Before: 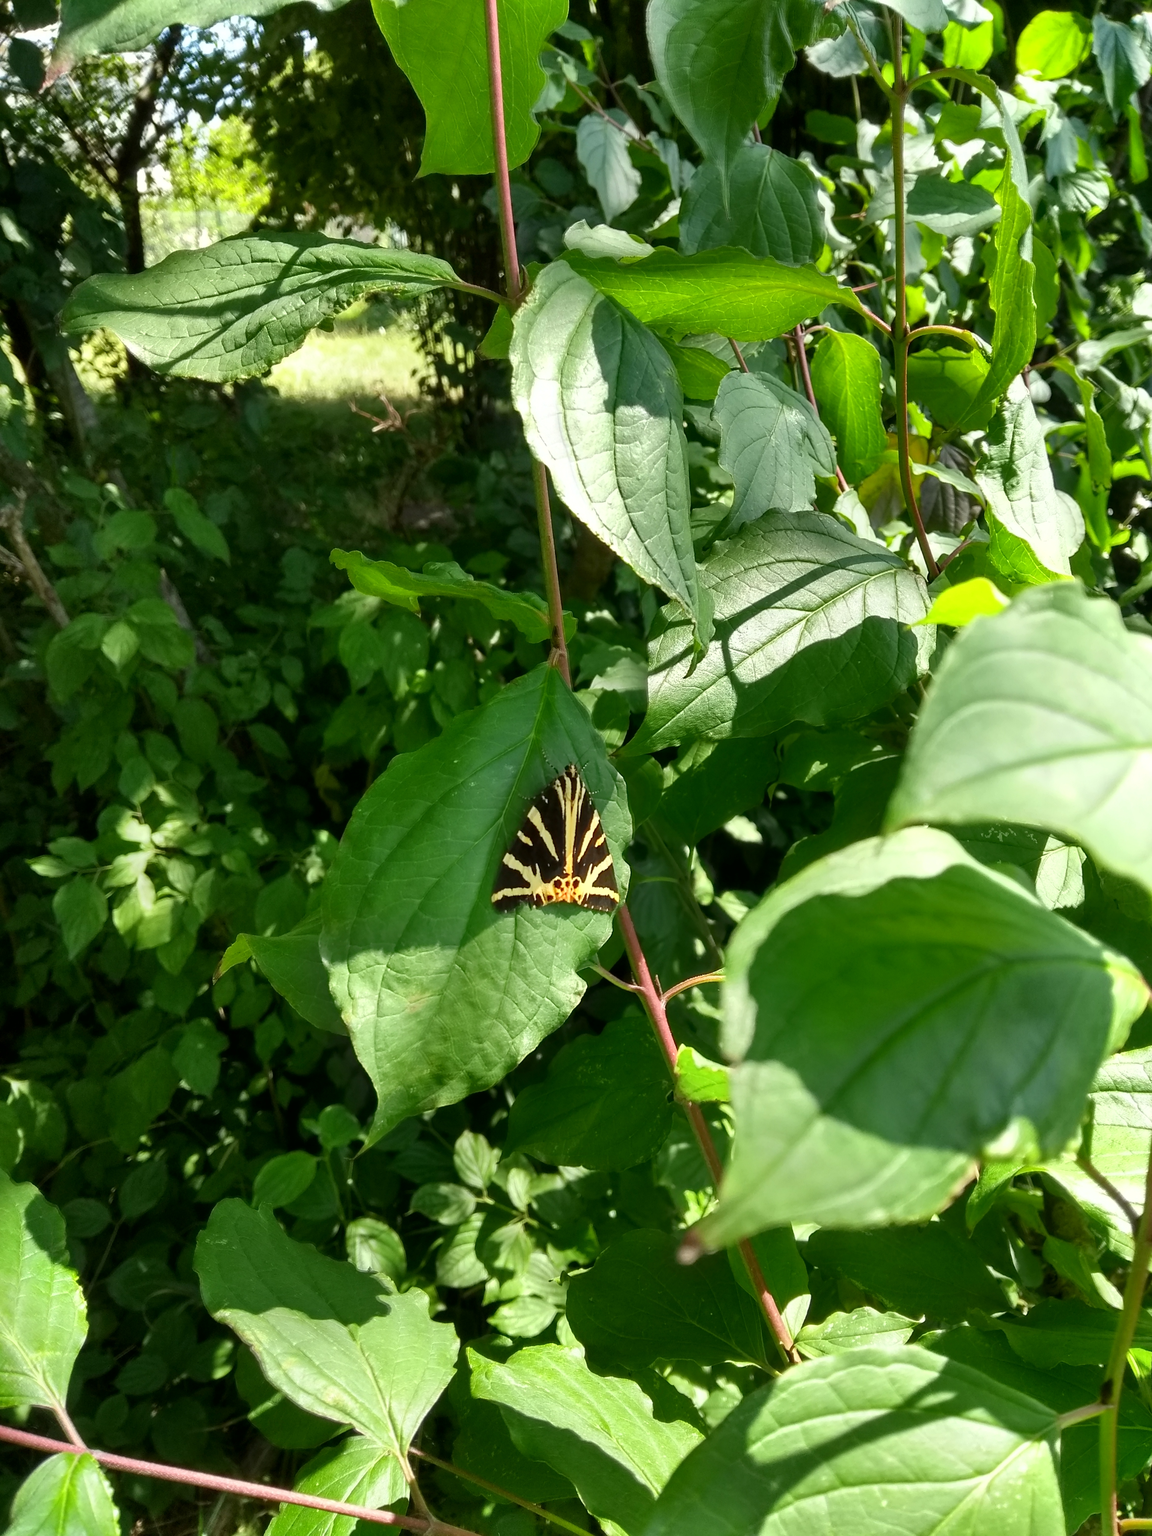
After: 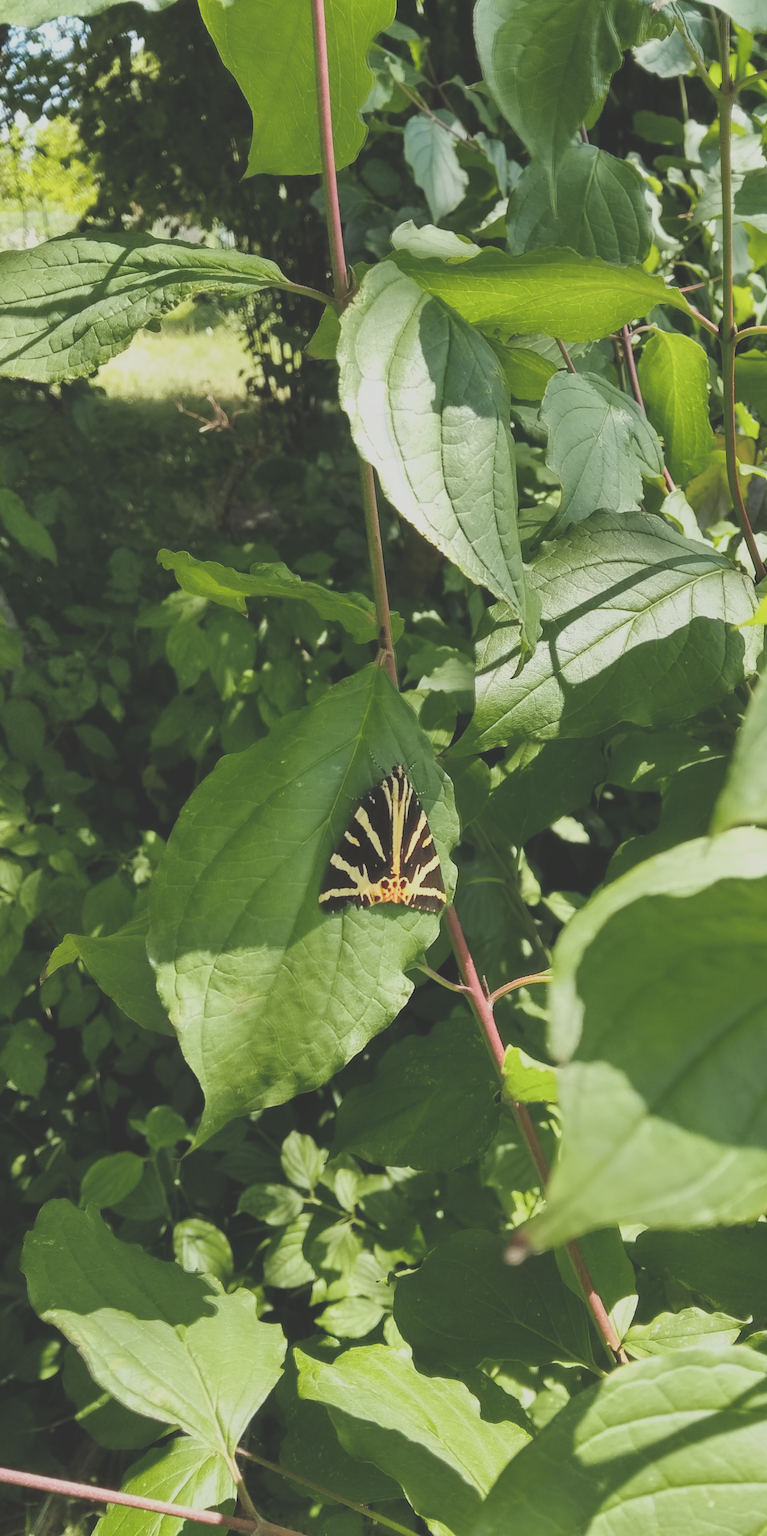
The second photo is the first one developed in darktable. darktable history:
filmic rgb: black relative exposure -7.65 EV, white relative exposure 4.56 EV, hardness 3.61, contrast 1.05
crop and rotate: left 15.055%, right 18.278%
exposure: black level correction -0.041, exposure 0.064 EV, compensate highlight preservation false
color zones: curves: ch2 [(0, 0.5) (0.143, 0.5) (0.286, 0.489) (0.415, 0.421) (0.571, 0.5) (0.714, 0.5) (0.857, 0.5) (1, 0.5)]
